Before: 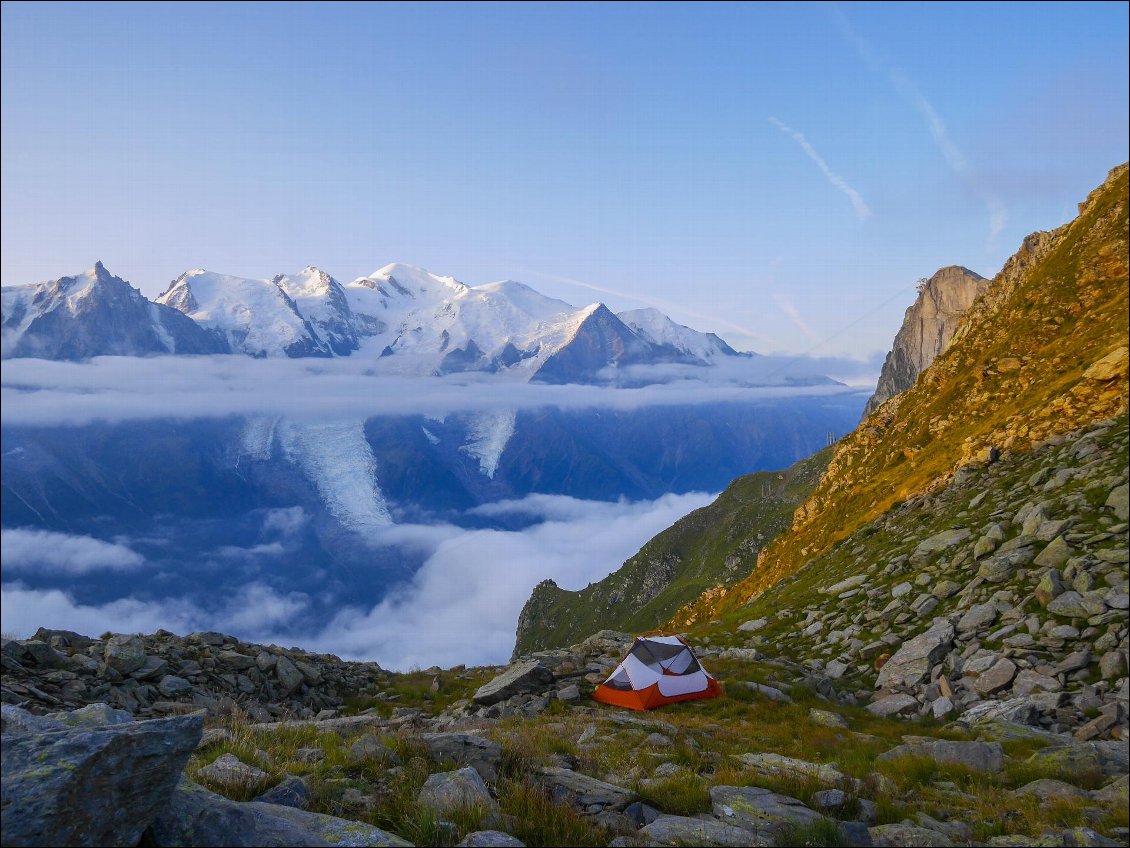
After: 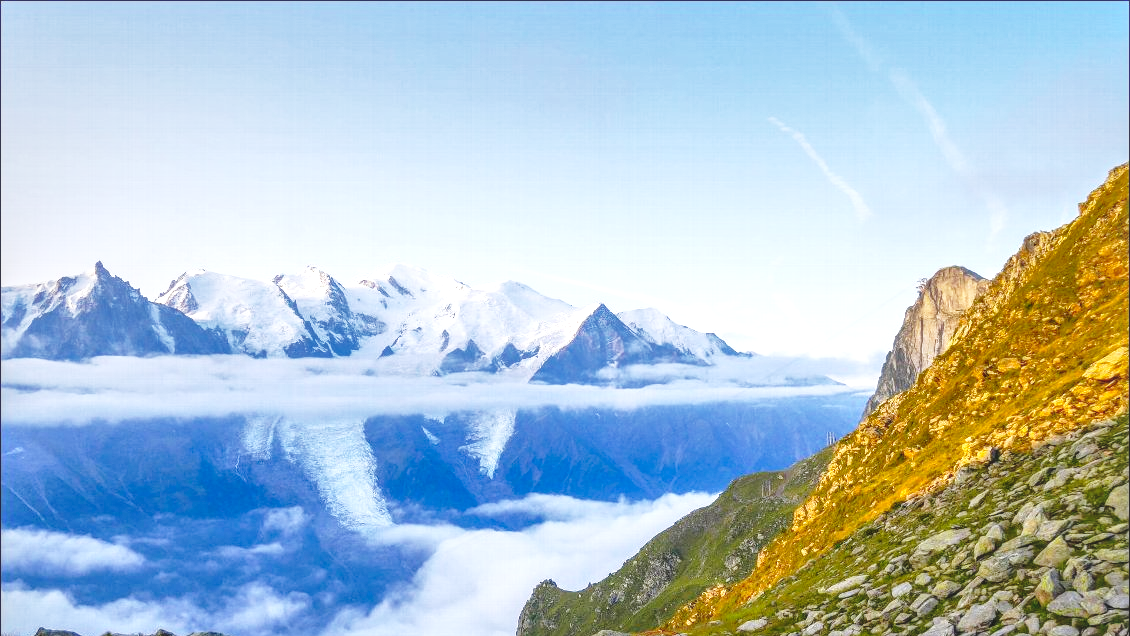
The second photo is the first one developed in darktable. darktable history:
exposure: black level correction -0.005, exposure 0.626 EV, compensate highlight preservation false
shadows and highlights: on, module defaults
contrast brightness saturation: contrast 0.051, brightness 0.065, saturation 0.008
local contrast: highlights 61%, detail 143%, midtone range 0.423
crop: bottom 24.987%
base curve: curves: ch0 [(0, 0) (0.028, 0.03) (0.121, 0.232) (0.46, 0.748) (0.859, 0.968) (1, 1)], preserve colors none
